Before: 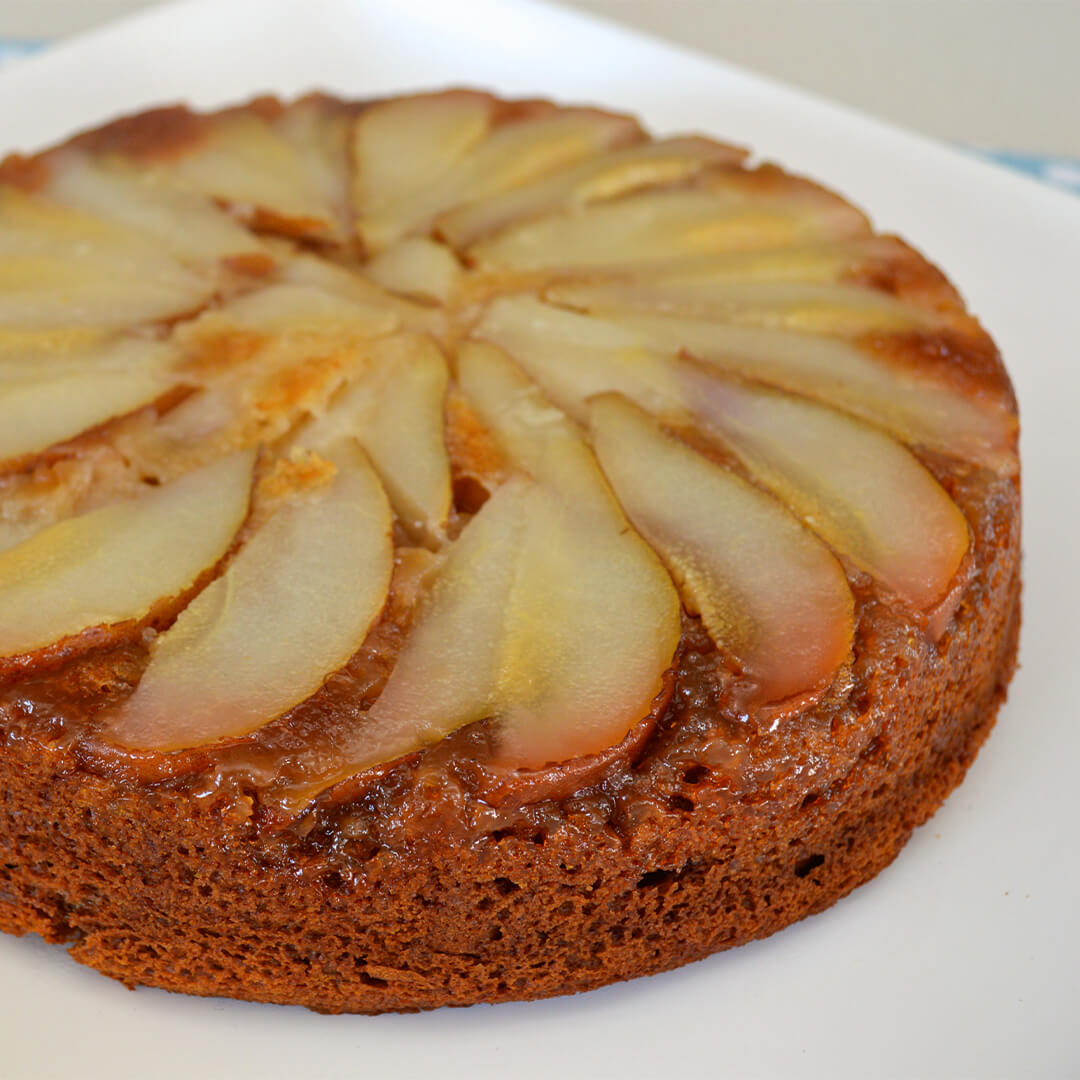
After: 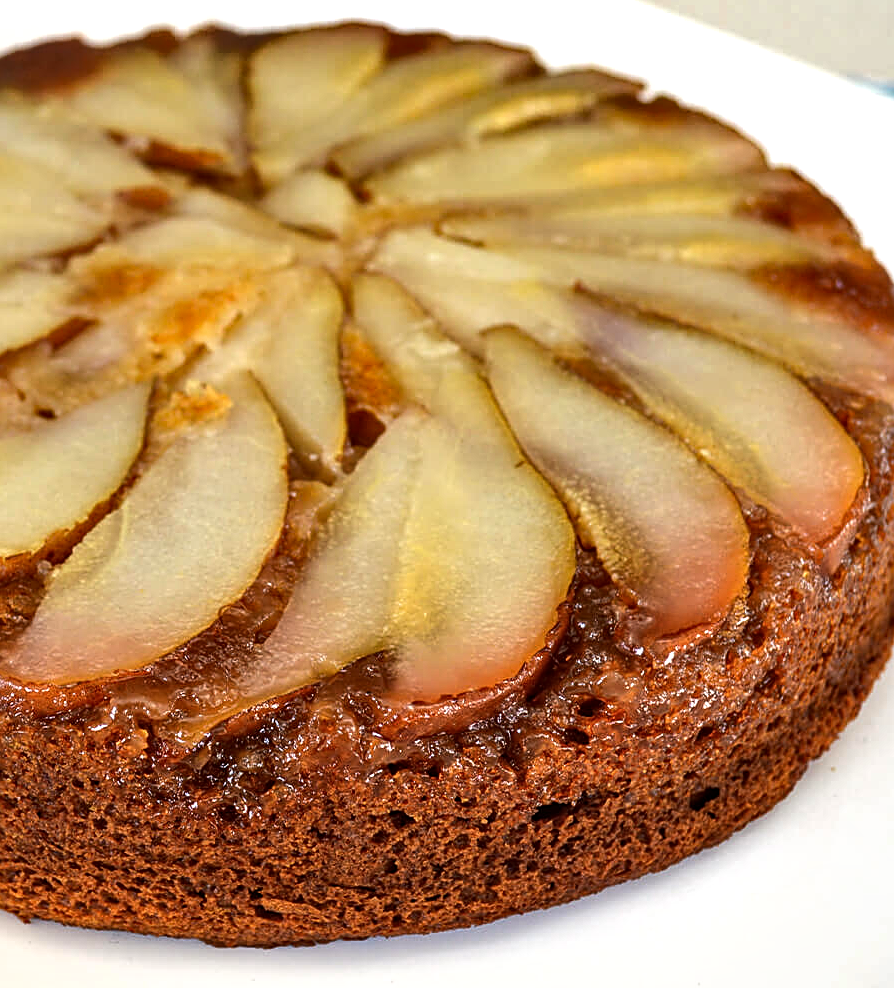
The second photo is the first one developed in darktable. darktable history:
local contrast: on, module defaults
shadows and highlights: white point adjustment 1, soften with gaussian
sharpen: on, module defaults
crop: left 9.807%, top 6.259%, right 7.334%, bottom 2.177%
tone equalizer: -8 EV -0.75 EV, -7 EV -0.7 EV, -6 EV -0.6 EV, -5 EV -0.4 EV, -3 EV 0.4 EV, -2 EV 0.6 EV, -1 EV 0.7 EV, +0 EV 0.75 EV, edges refinement/feathering 500, mask exposure compensation -1.57 EV, preserve details no
